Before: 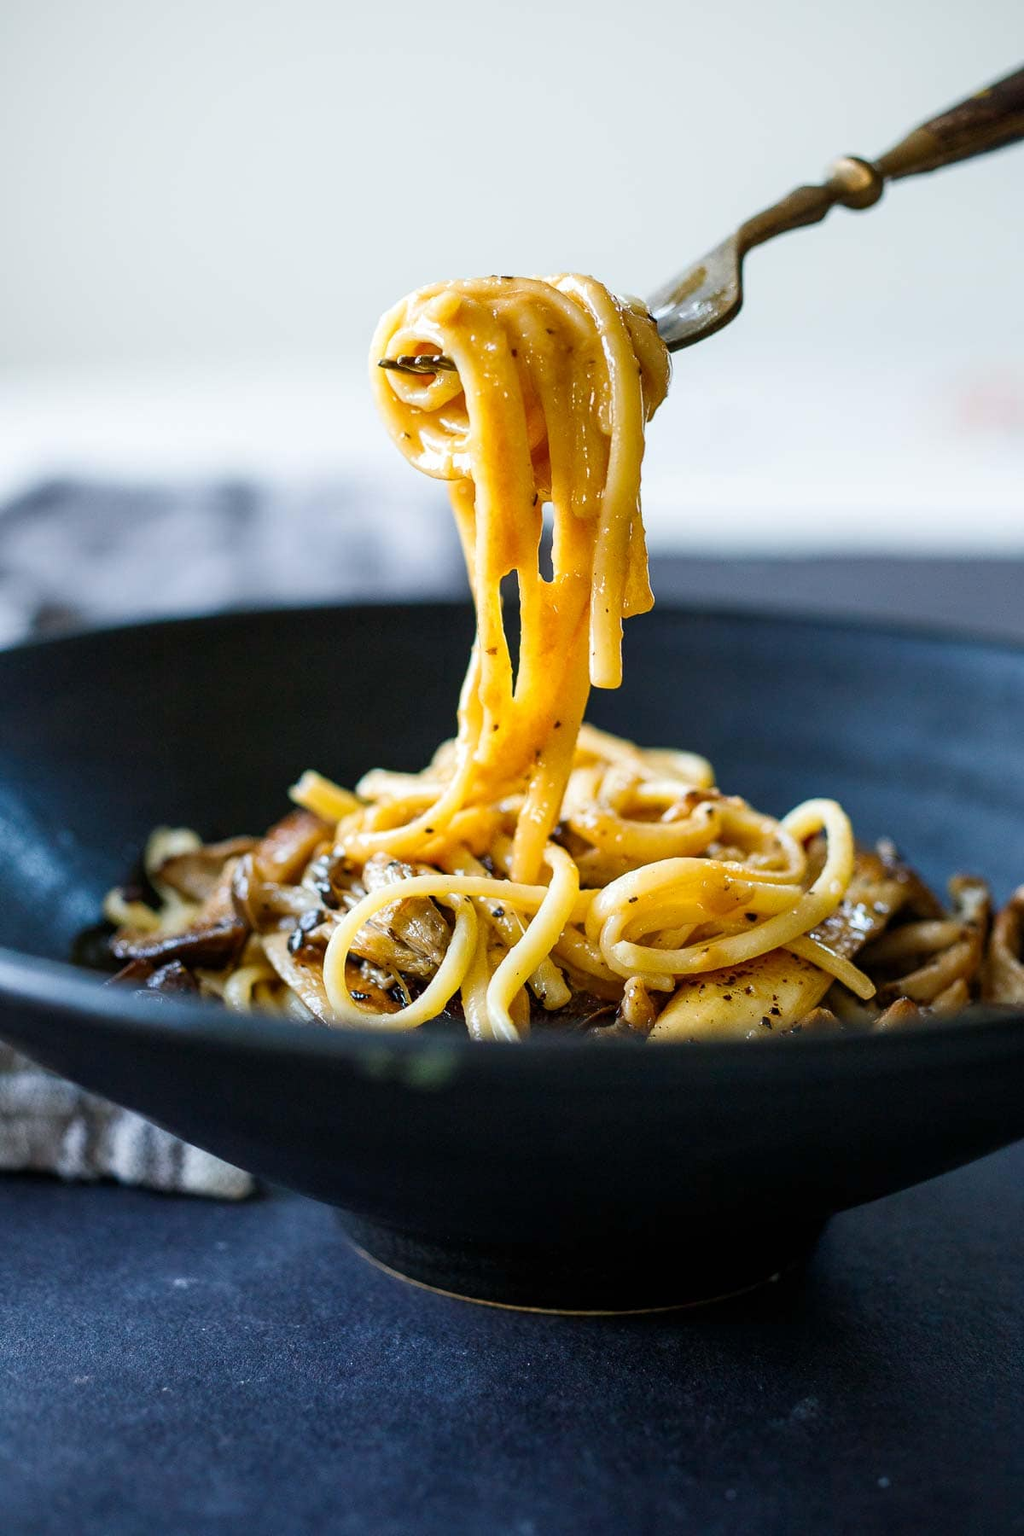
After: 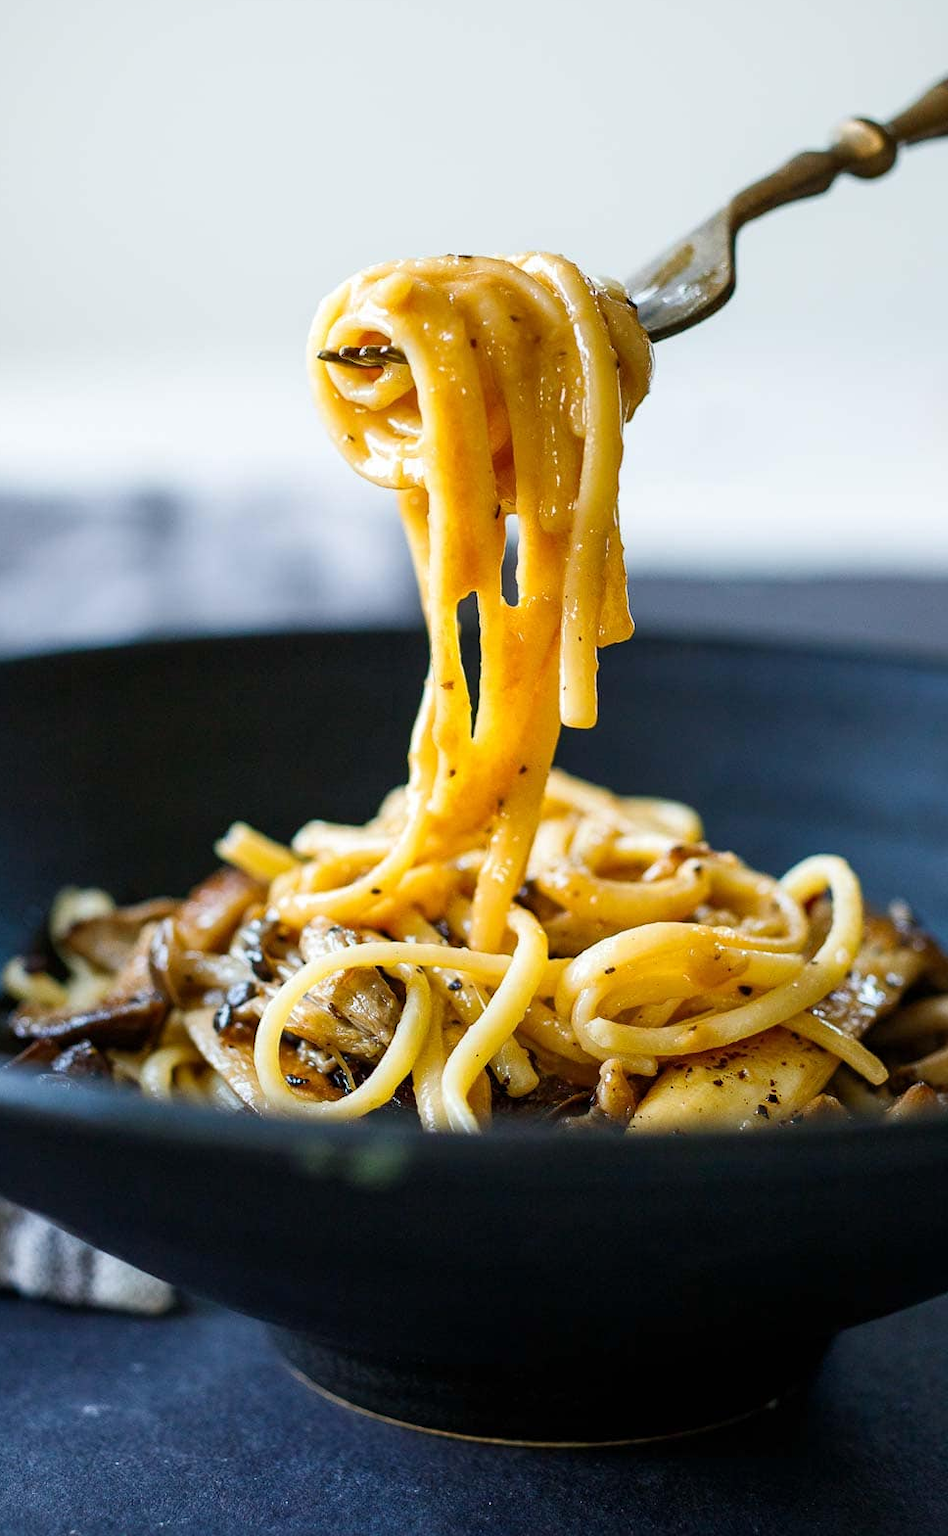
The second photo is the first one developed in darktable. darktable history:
crop: left 9.941%, top 3.519%, right 9.307%, bottom 9.282%
